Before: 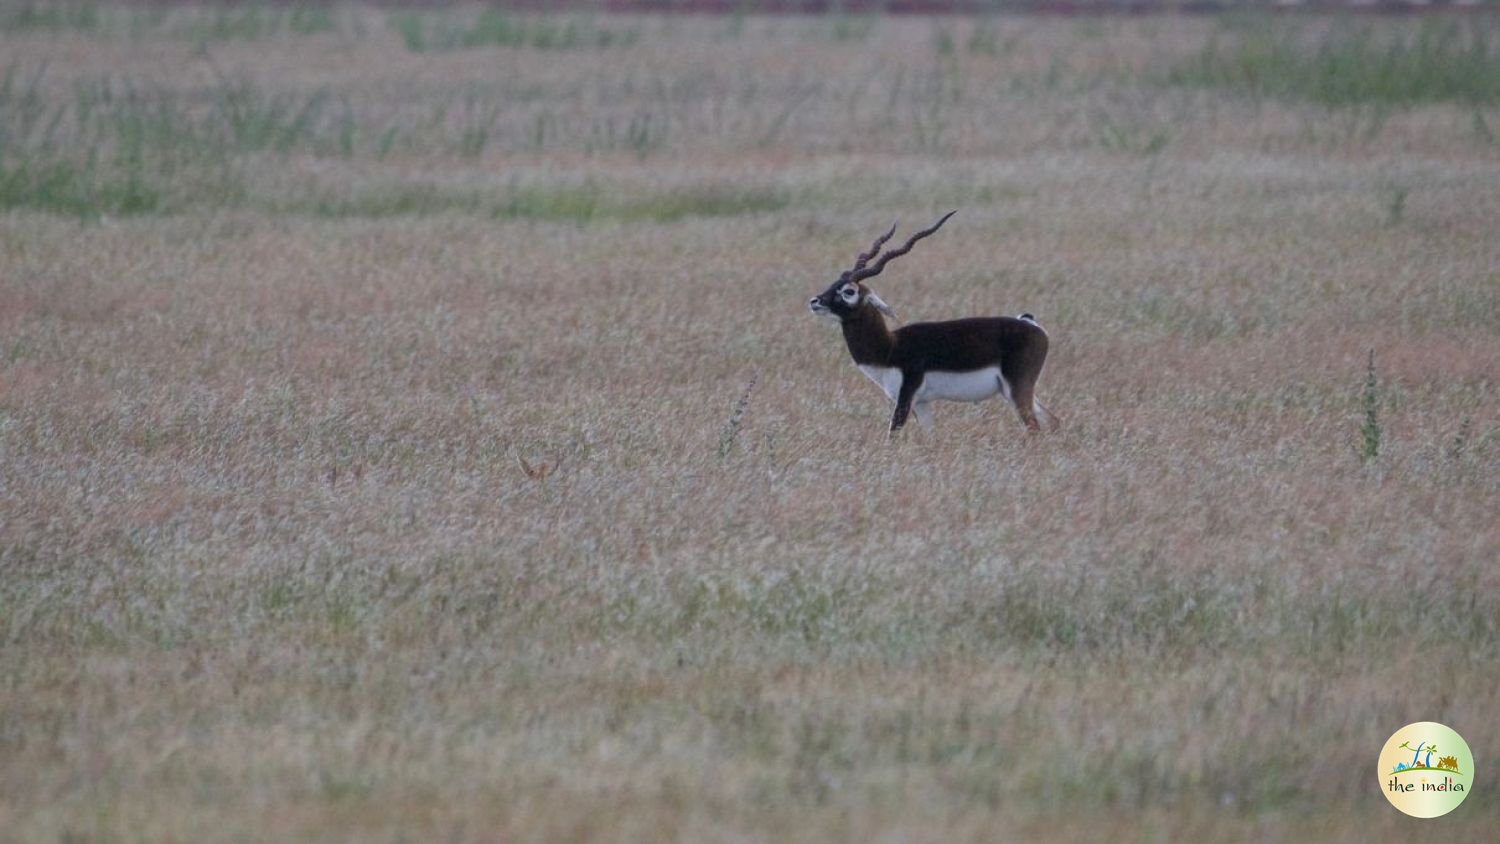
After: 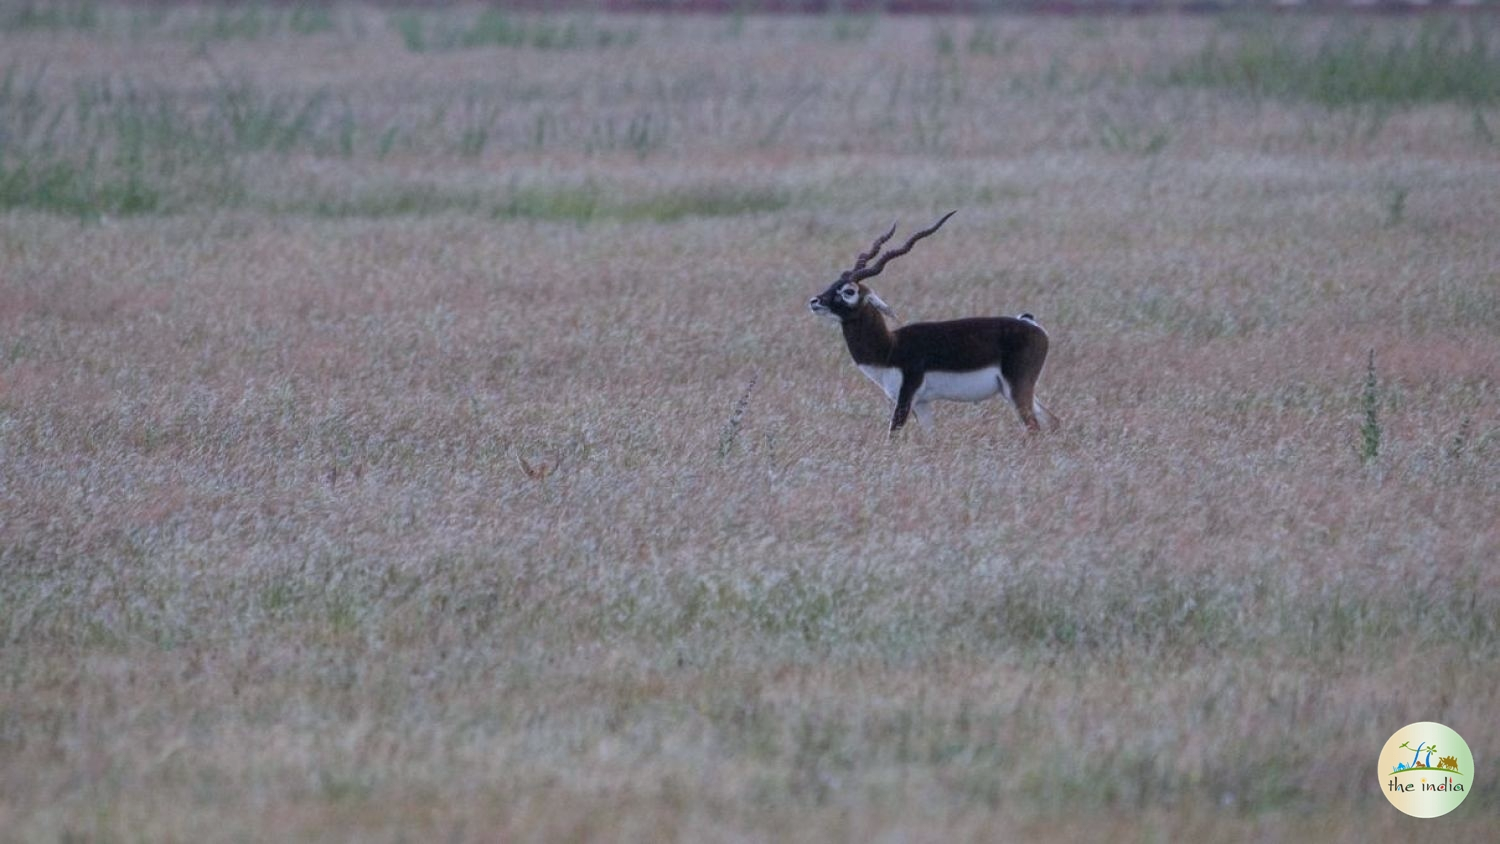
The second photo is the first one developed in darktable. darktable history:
color calibration: illuminant as shot in camera, x 0.358, y 0.373, temperature 4628.91 K
local contrast: detail 110%
